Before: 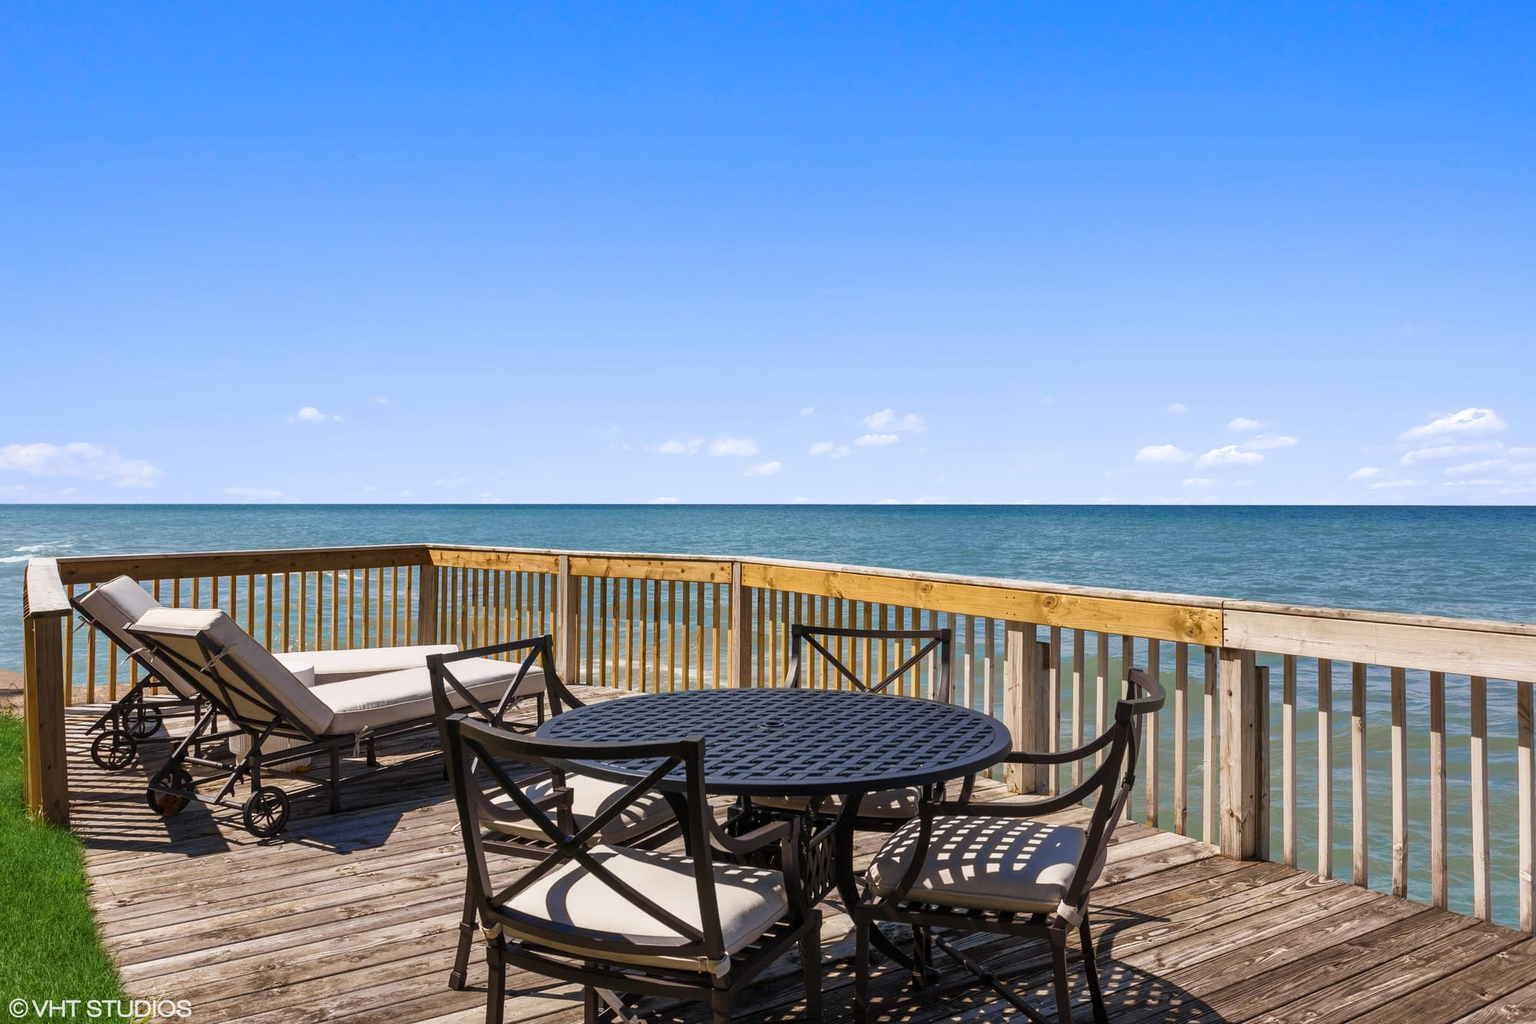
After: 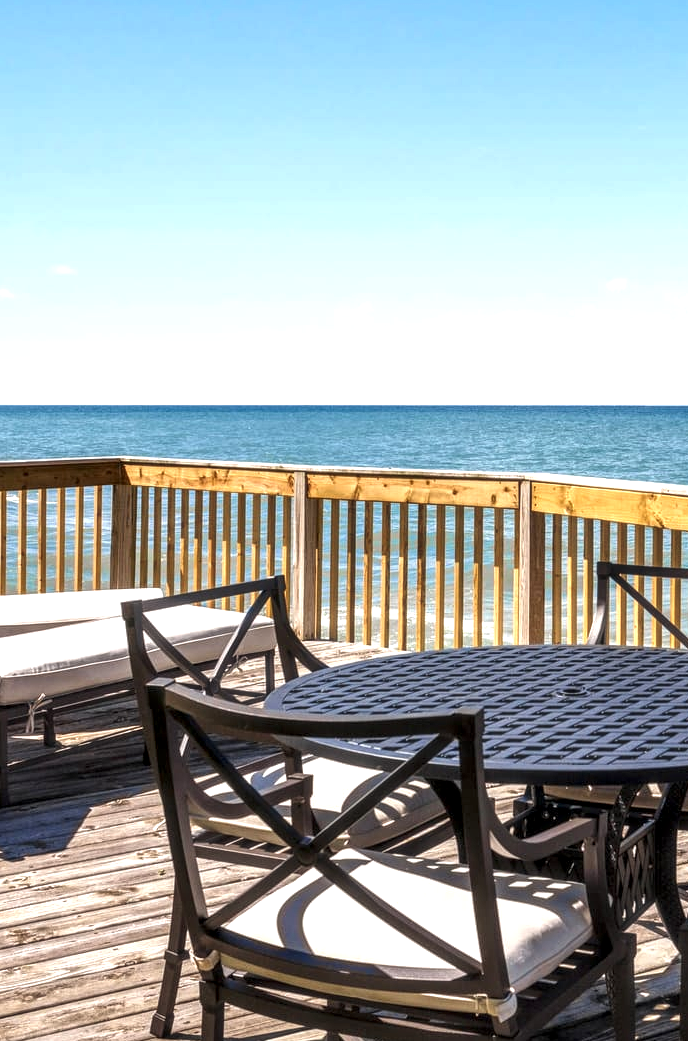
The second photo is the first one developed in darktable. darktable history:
haze removal: strength -0.046, compatibility mode true, adaptive false
crop and rotate: left 21.75%, top 18.898%, right 43.803%, bottom 3.005%
exposure: black level correction 0, exposure 0.699 EV, compensate highlight preservation false
local contrast: detail 150%
